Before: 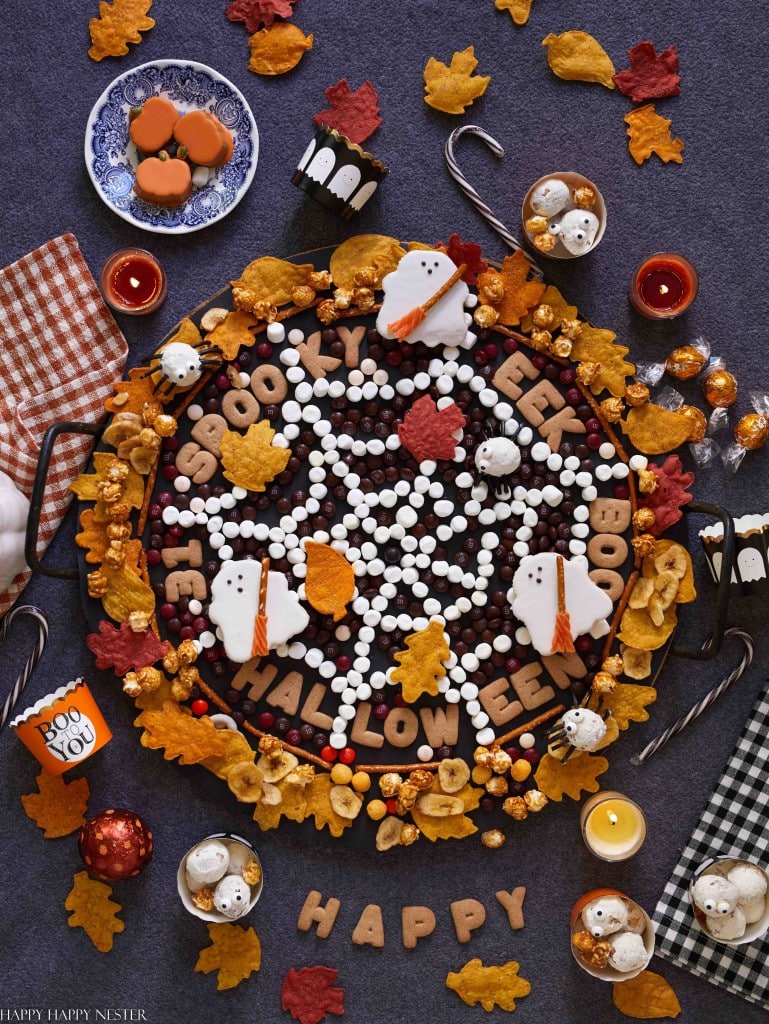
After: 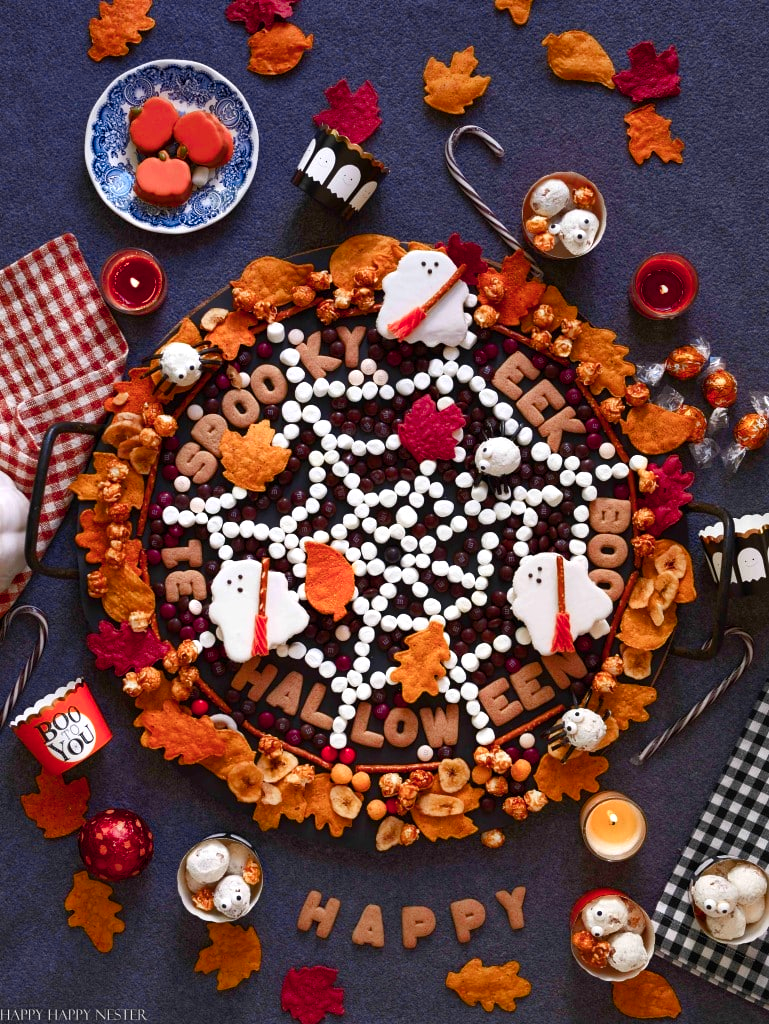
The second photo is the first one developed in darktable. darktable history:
color zones: curves: ch1 [(0.29, 0.492) (0.373, 0.185) (0.509, 0.481)]; ch2 [(0.25, 0.462) (0.749, 0.457)], mix 40.67%
color balance rgb: perceptual saturation grading › global saturation 20%, perceptual saturation grading › highlights -25%, perceptual saturation grading › shadows 25%
tone equalizer: -8 EV -0.001 EV, -7 EV 0.001 EV, -6 EV -0.002 EV, -5 EV -0.003 EV, -4 EV -0.062 EV, -3 EV -0.222 EV, -2 EV -0.267 EV, -1 EV 0.105 EV, +0 EV 0.303 EV
